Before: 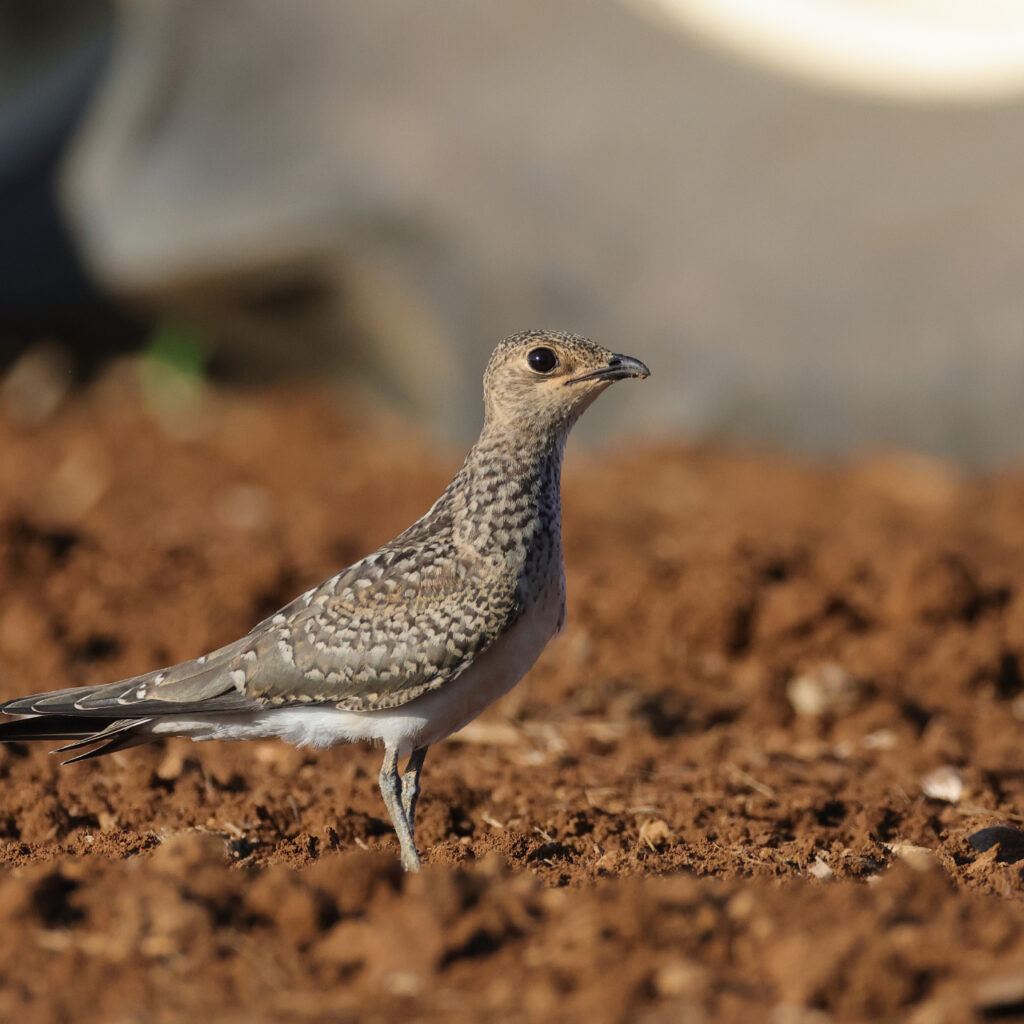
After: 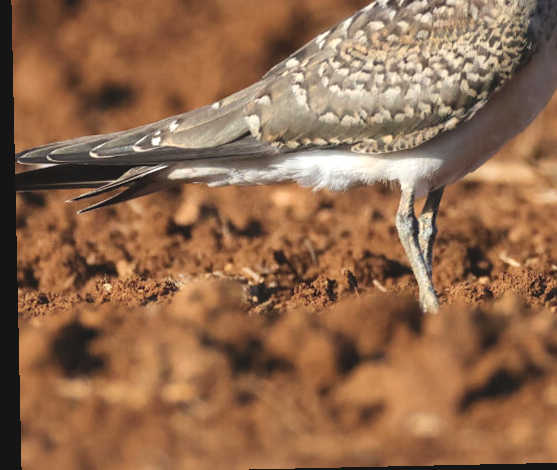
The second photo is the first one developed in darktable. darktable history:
crop and rotate: top 54.778%, right 46.61%, bottom 0.159%
rotate and perspective: rotation -1.24°, automatic cropping off
exposure: black level correction -0.005, exposure 0.622 EV, compensate highlight preservation false
